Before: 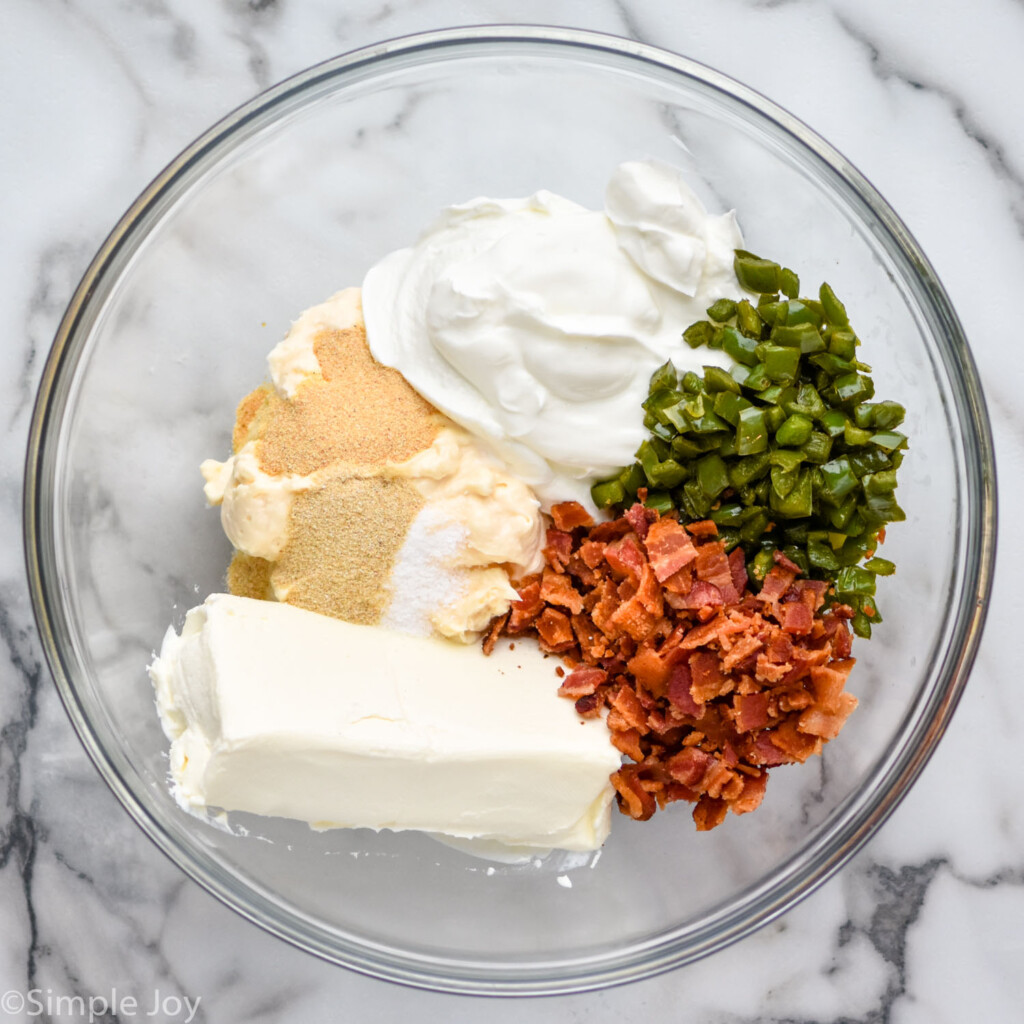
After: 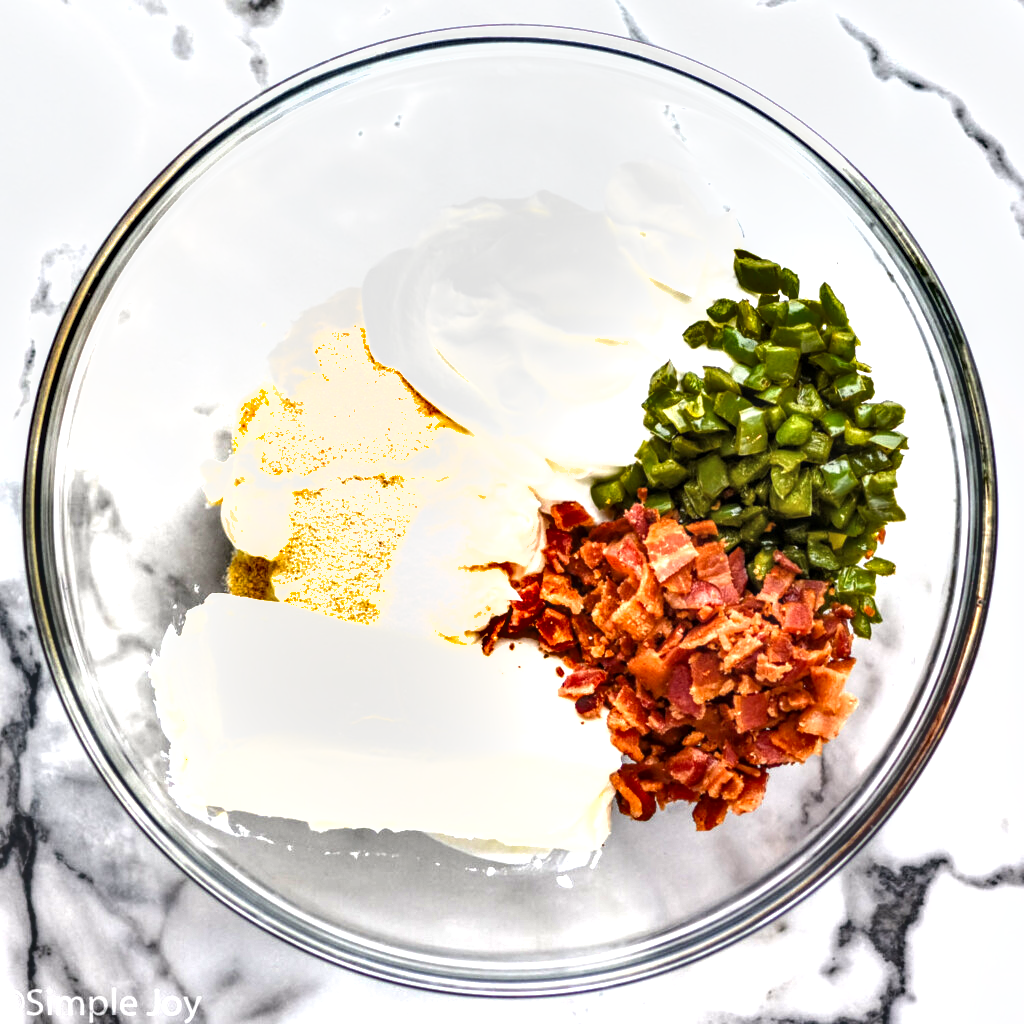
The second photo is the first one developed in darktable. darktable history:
local contrast: detail 130%
shadows and highlights: soften with gaussian
tone equalizer: -8 EV -0.431 EV, -7 EV -0.418 EV, -6 EV -0.315 EV, -5 EV -0.247 EV, -3 EV 0.227 EV, -2 EV 0.326 EV, -1 EV 0.366 EV, +0 EV 0.447 EV
exposure: black level correction -0.002, exposure 0.529 EV, compensate exposure bias true, compensate highlight preservation false
